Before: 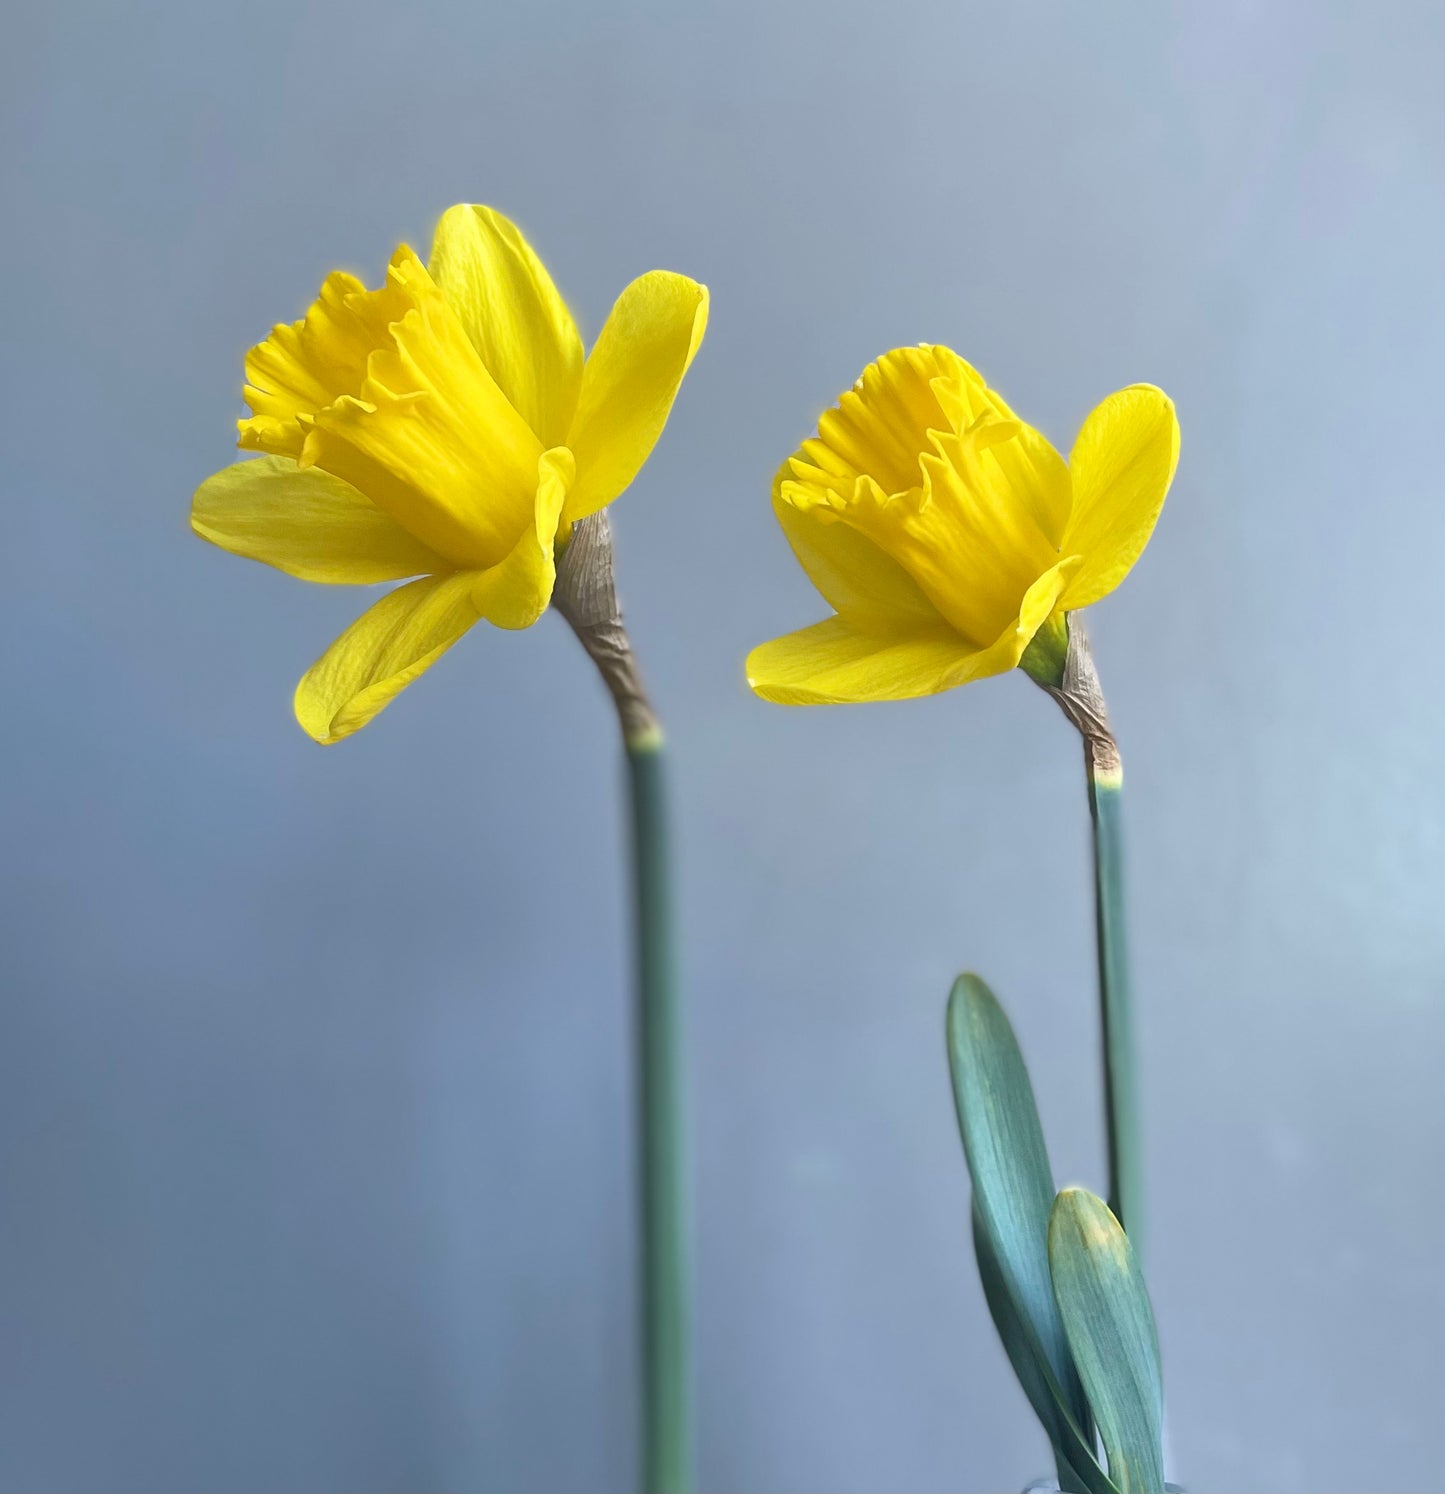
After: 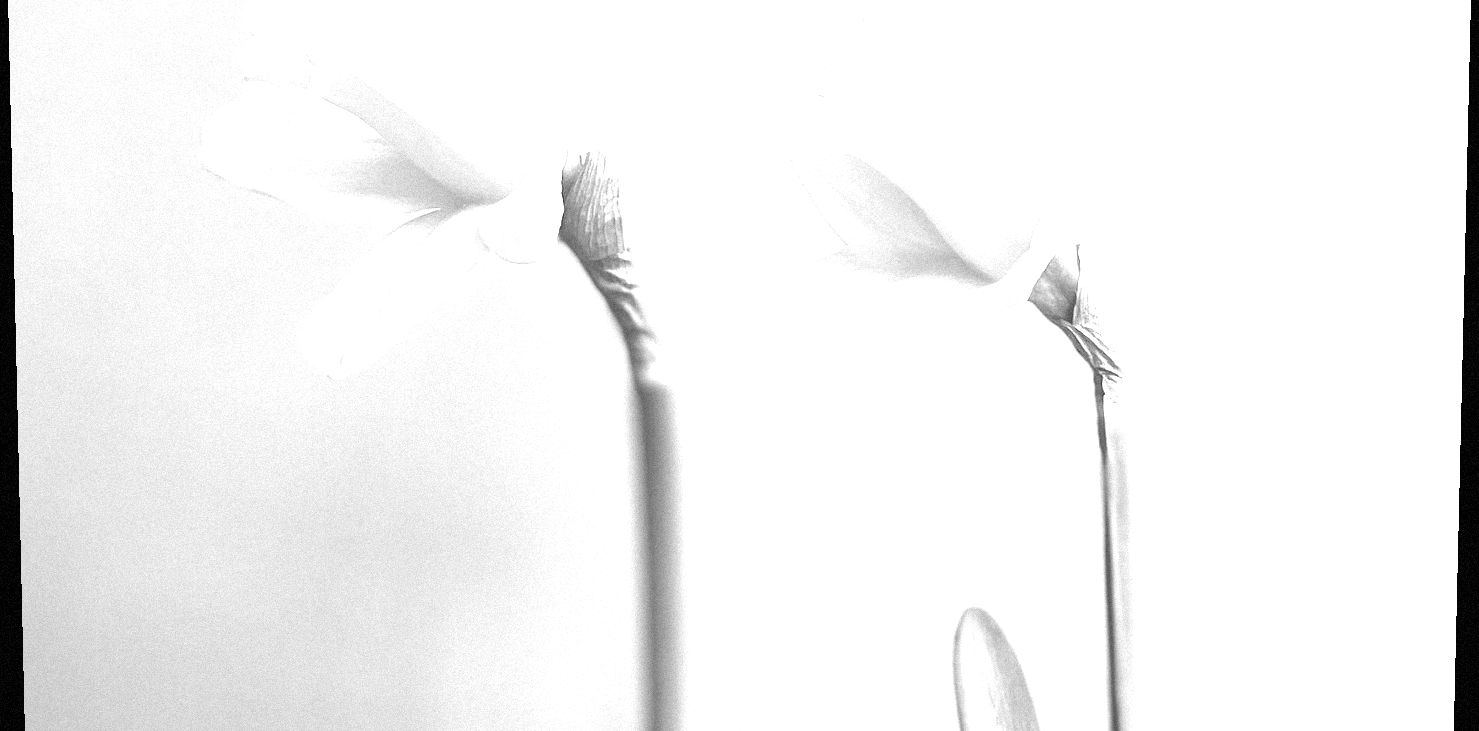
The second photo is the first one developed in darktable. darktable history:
crop and rotate: top 26.056%, bottom 25.543%
grain: mid-tones bias 0%
exposure: black level correction 0, exposure 1.6 EV, compensate exposure bias true, compensate highlight preservation false
monochrome: a 32, b 64, size 2.3
rotate and perspective: lens shift (vertical) 0.048, lens shift (horizontal) -0.024, automatic cropping off
rgb curve: mode RGB, independent channels
tone equalizer: -8 EV -0.417 EV, -7 EV -0.389 EV, -6 EV -0.333 EV, -5 EV -0.222 EV, -3 EV 0.222 EV, -2 EV 0.333 EV, -1 EV 0.389 EV, +0 EV 0.417 EV, edges refinement/feathering 500, mask exposure compensation -1.57 EV, preserve details no
